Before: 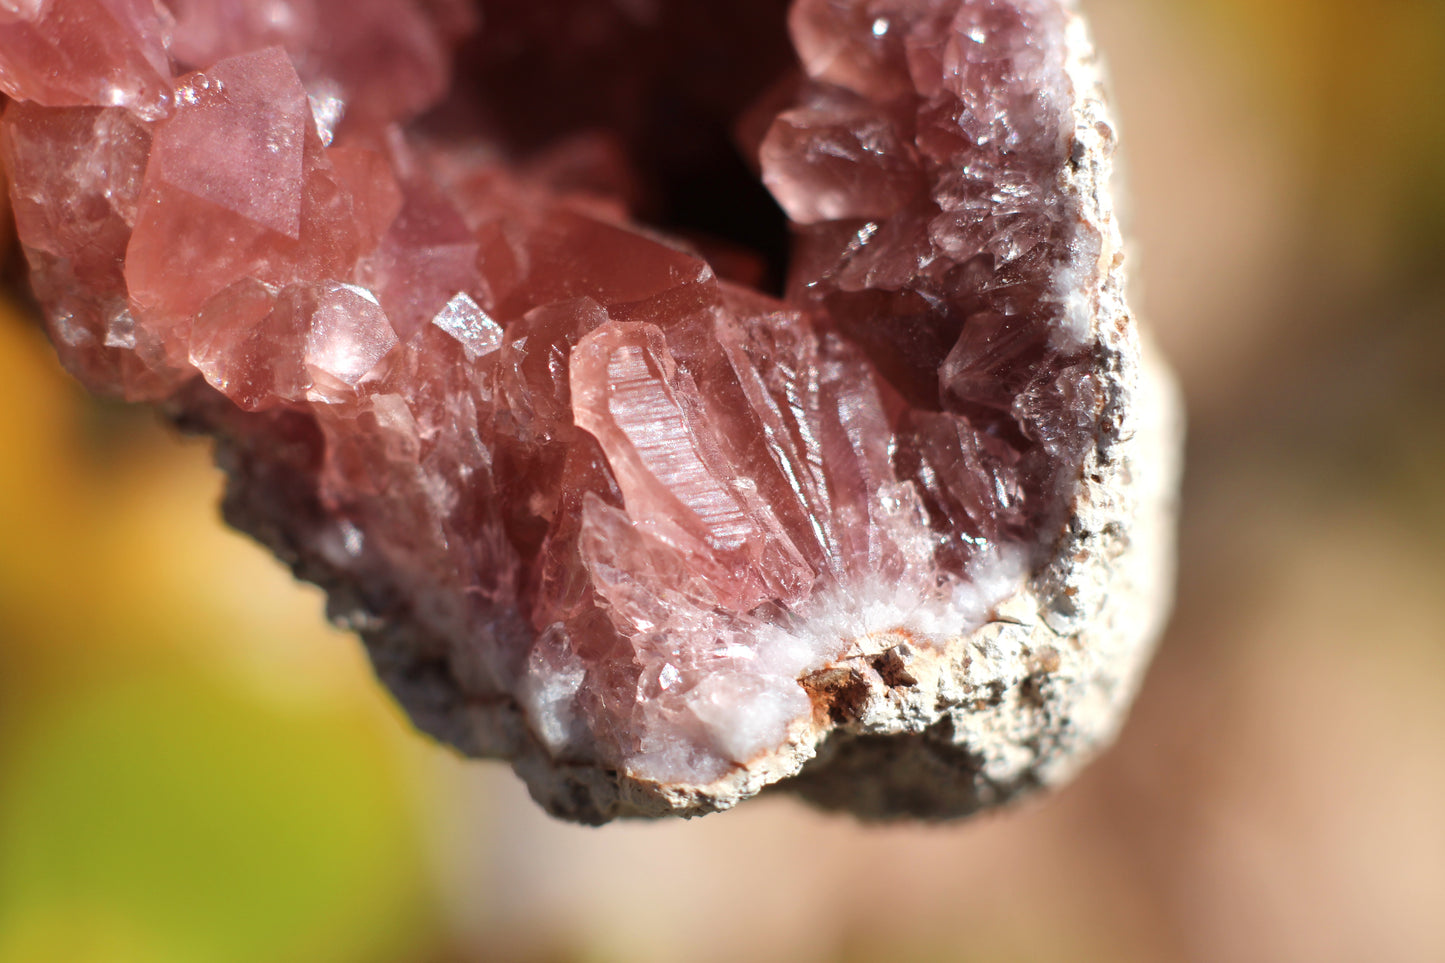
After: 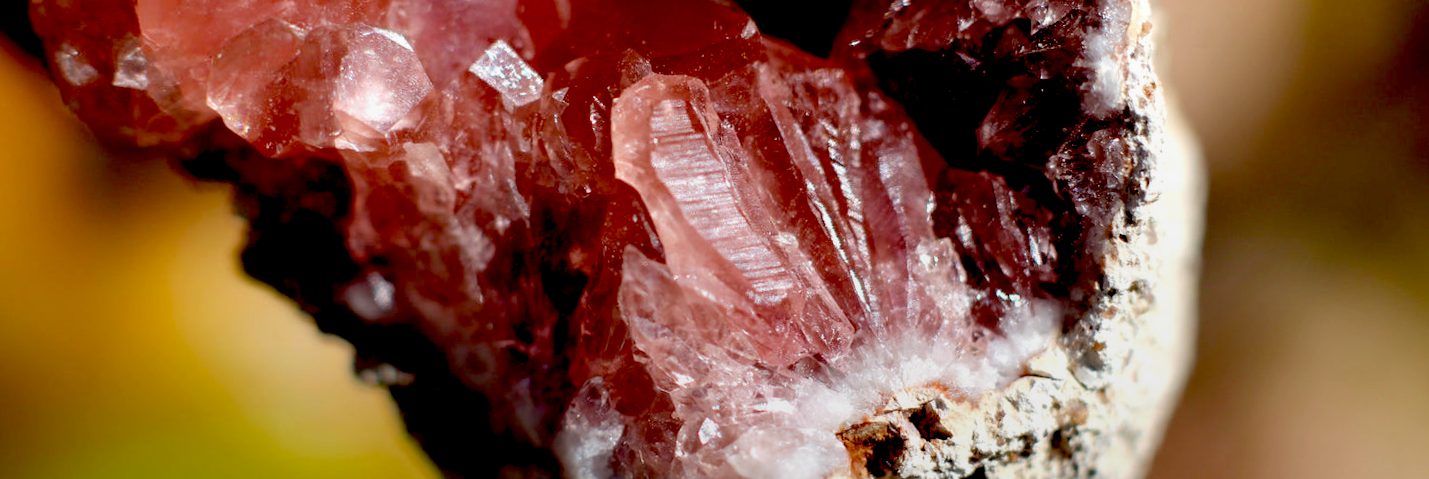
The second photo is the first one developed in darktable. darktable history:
white balance: emerald 1
crop and rotate: top 23.043%, bottom 23.437%
rotate and perspective: rotation 0.679°, lens shift (horizontal) 0.136, crop left 0.009, crop right 0.991, crop top 0.078, crop bottom 0.95
exposure: black level correction 0.056, compensate highlight preservation false
graduated density: rotation -180°, offset 24.95
